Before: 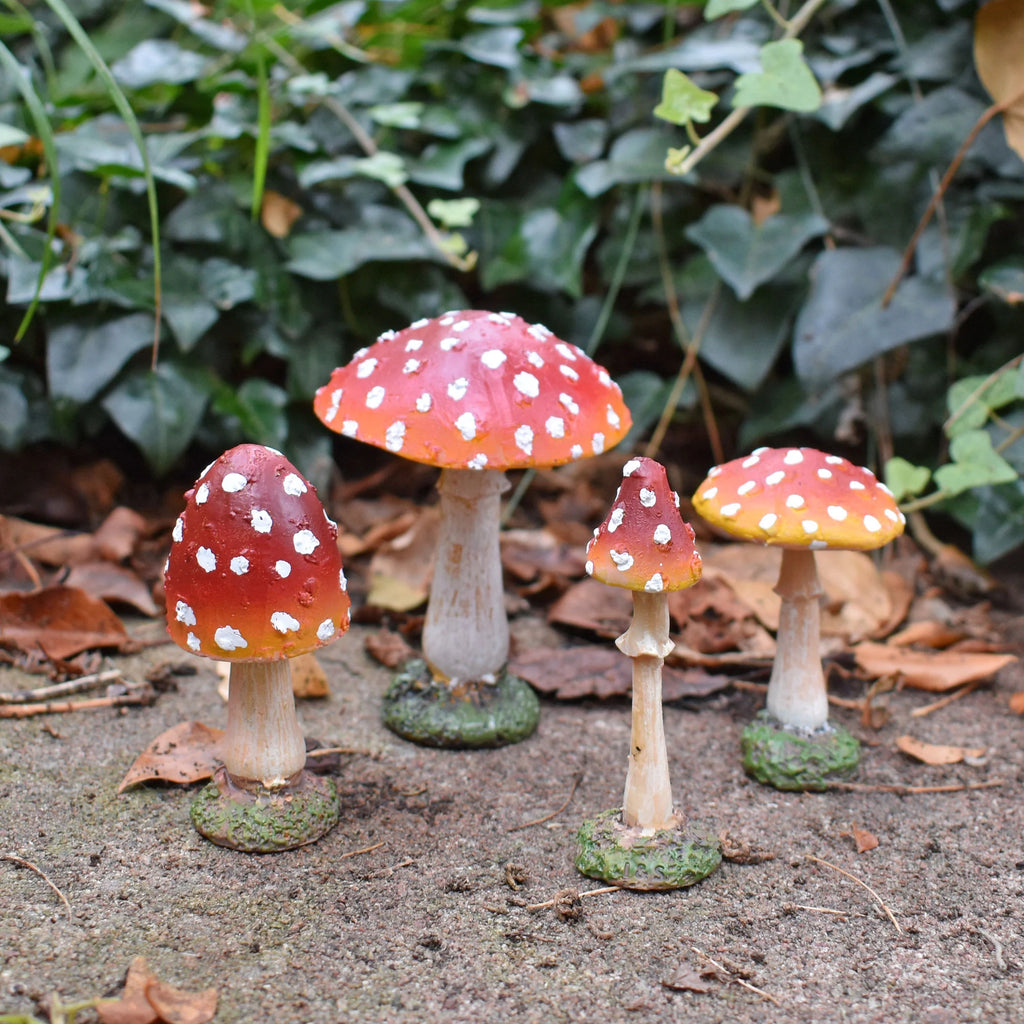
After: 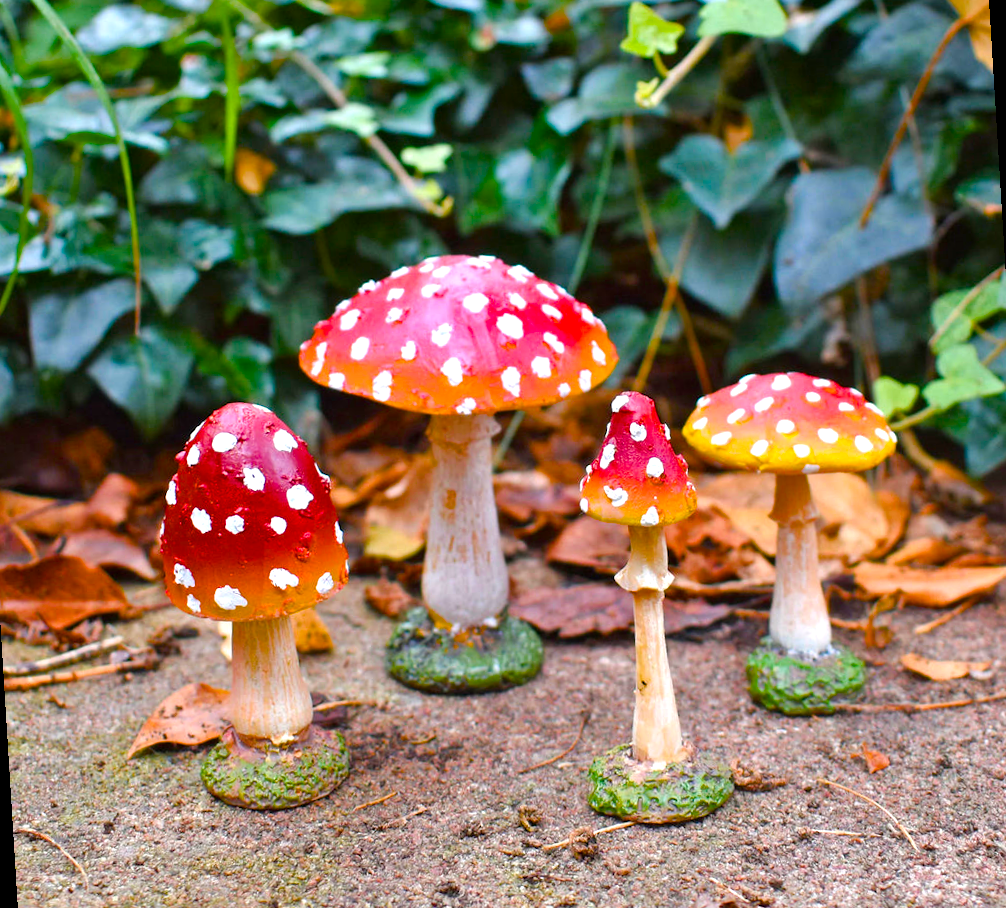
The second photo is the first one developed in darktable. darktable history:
color balance rgb: linear chroma grading › shadows 10%, linear chroma grading › highlights 10%, linear chroma grading › global chroma 15%, linear chroma grading › mid-tones 15%, perceptual saturation grading › global saturation 40%, perceptual saturation grading › highlights -25%, perceptual saturation grading › mid-tones 35%, perceptual saturation grading › shadows 35%, perceptual brilliance grading › global brilliance 11.29%, global vibrance 11.29%
rotate and perspective: rotation -3.52°, crop left 0.036, crop right 0.964, crop top 0.081, crop bottom 0.919
